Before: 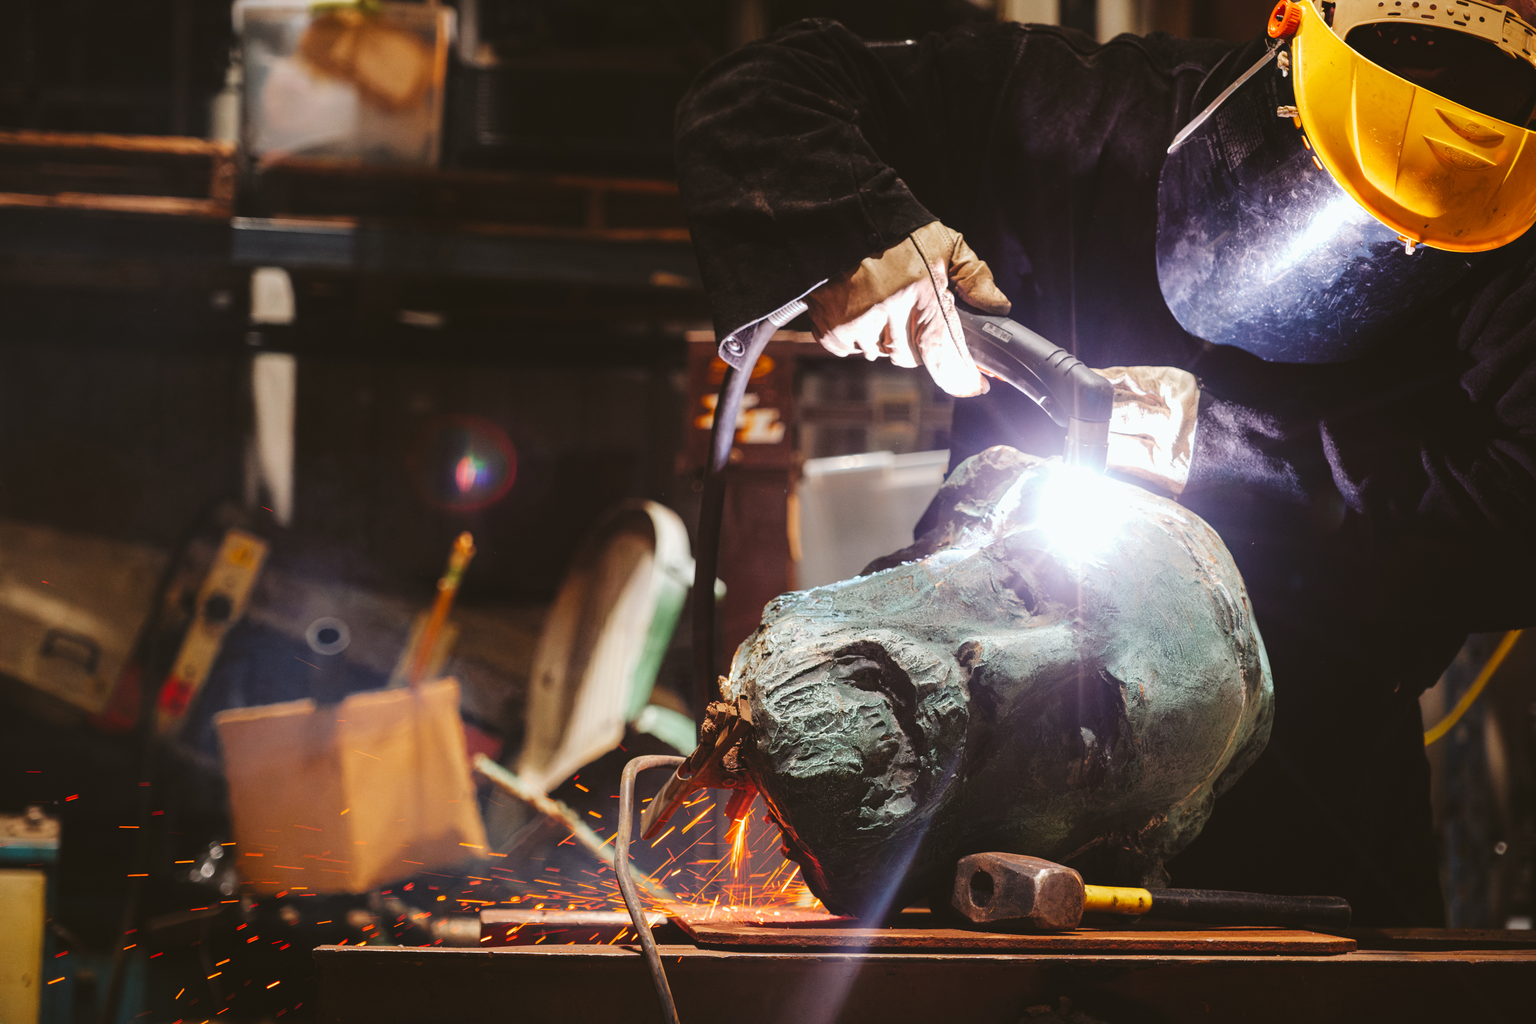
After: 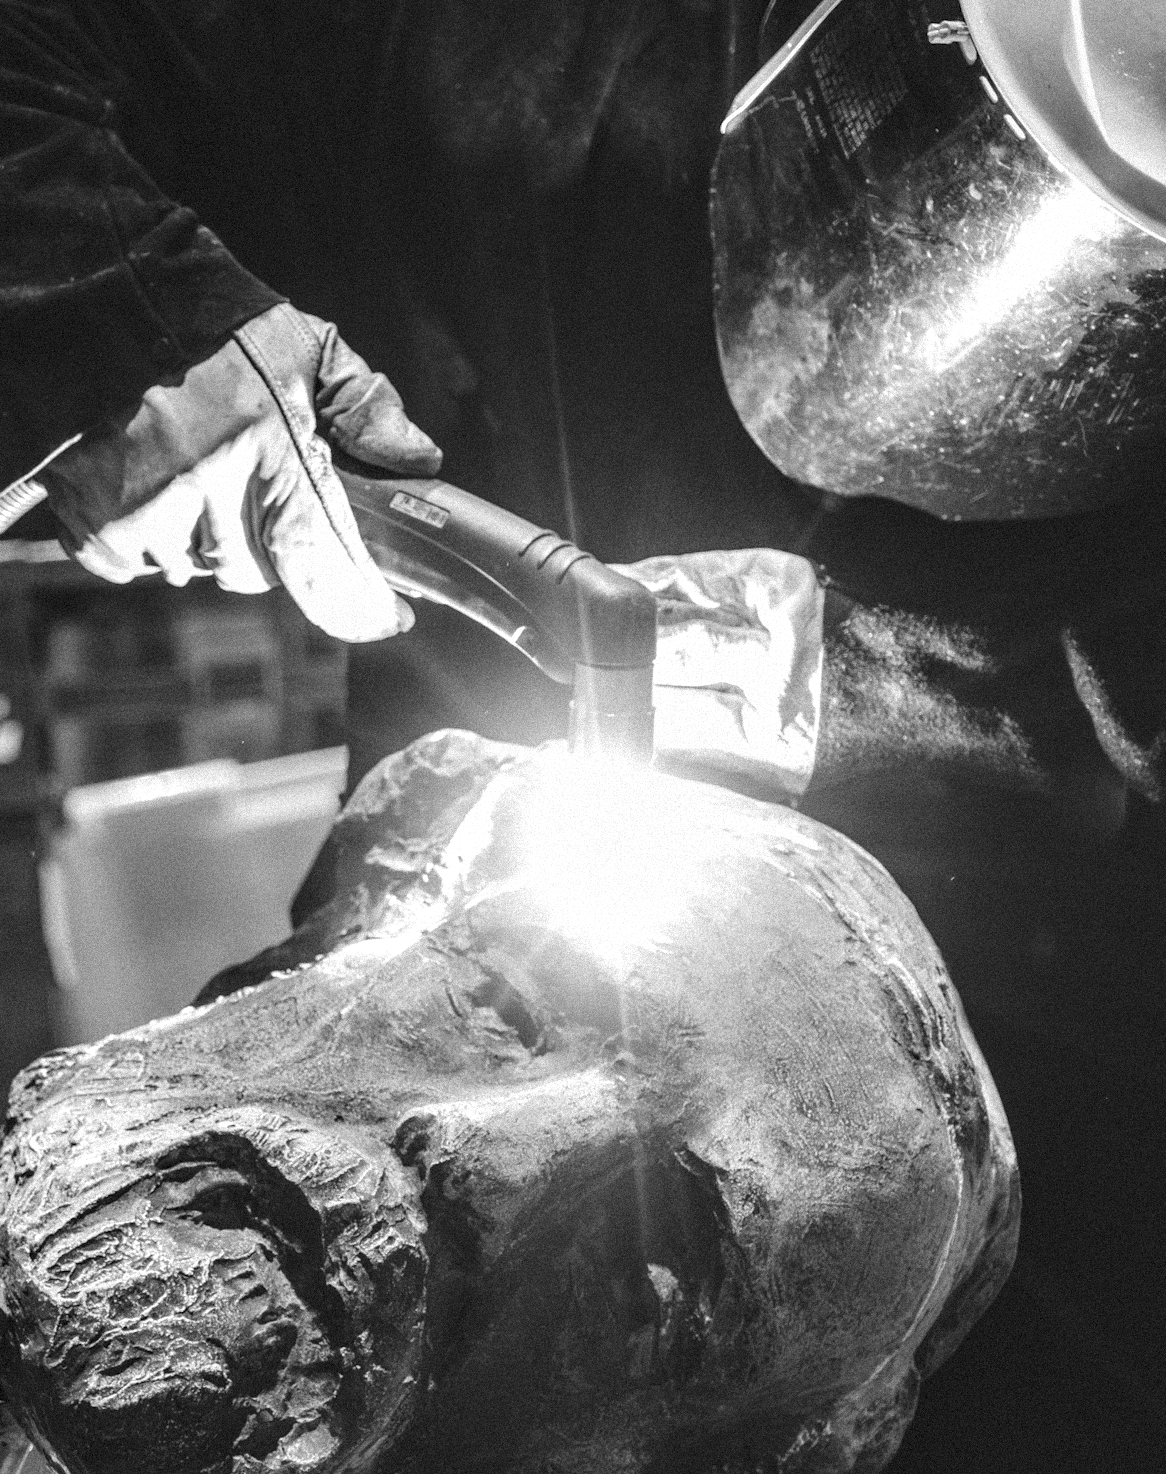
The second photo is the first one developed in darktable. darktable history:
rotate and perspective: rotation -4.86°, automatic cropping off
crop and rotate: left 49.936%, top 10.094%, right 13.136%, bottom 24.256%
monochrome: a -6.99, b 35.61, size 1.4
contrast equalizer: octaves 7, y [[0.6 ×6], [0.55 ×6], [0 ×6], [0 ×6], [0 ×6]], mix 0.3
white balance: red 1.127, blue 0.943
grain: strength 35%, mid-tones bias 0%
local contrast: detail 130%
